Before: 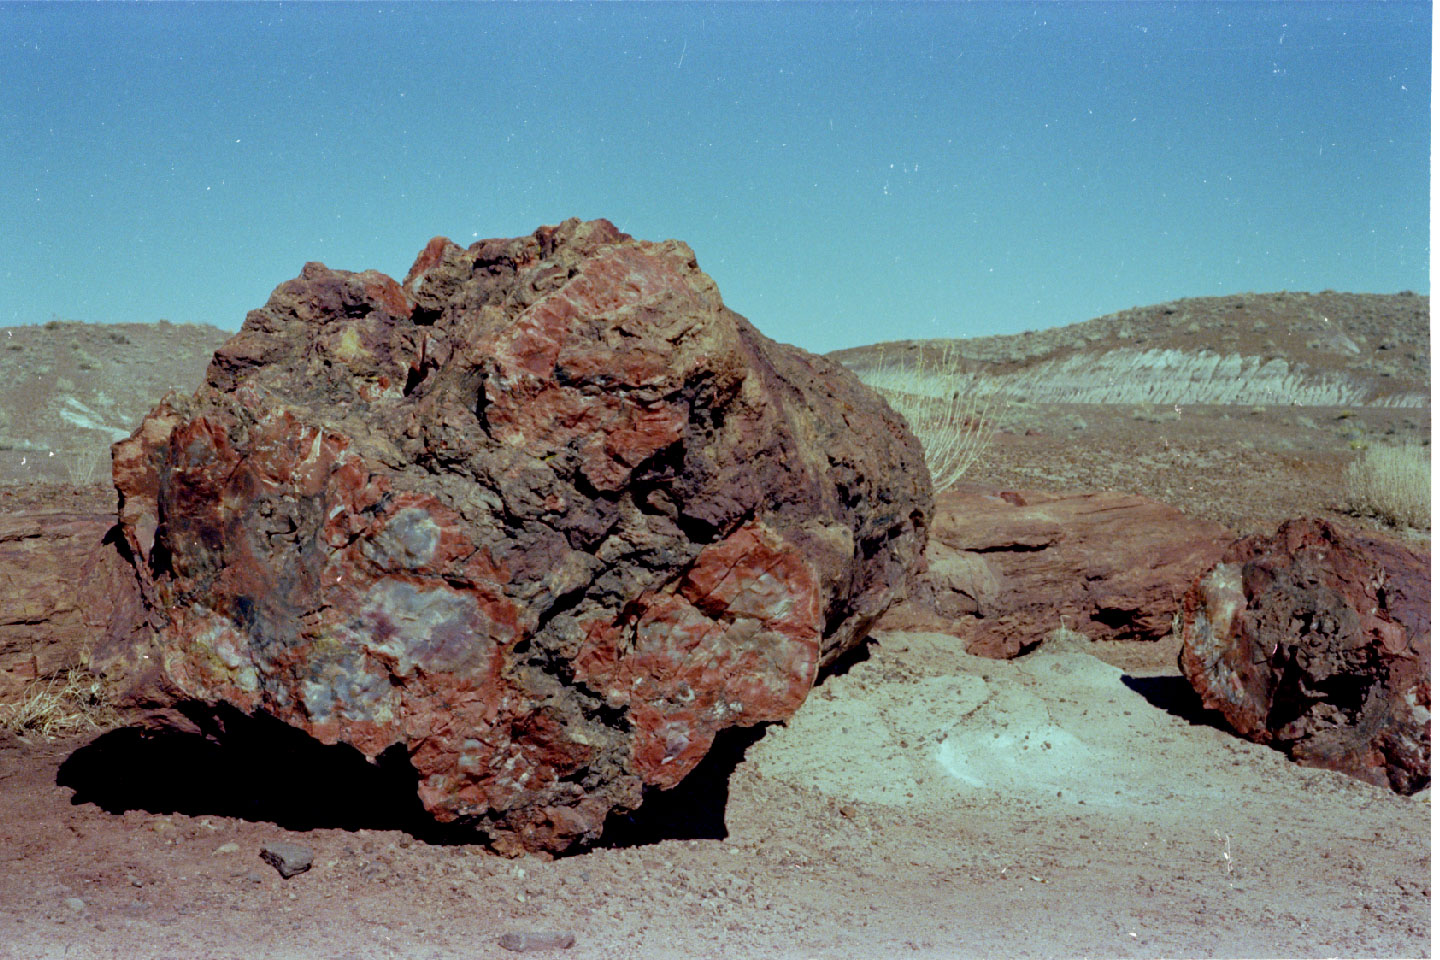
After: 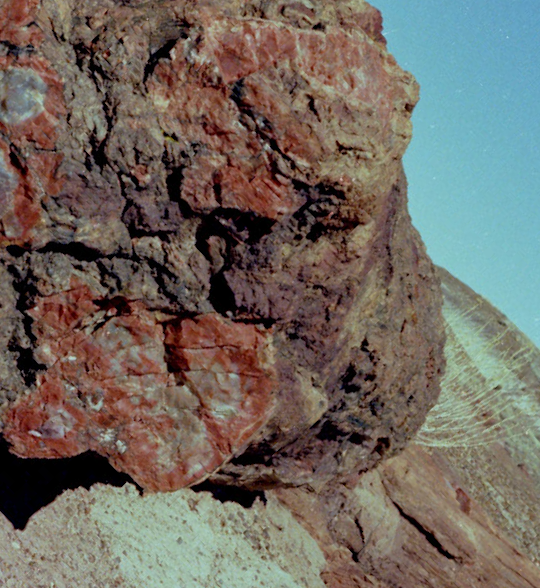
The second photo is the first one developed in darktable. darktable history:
crop and rotate: angle -45.98°, top 16.233%, right 0.918%, bottom 11.756%
